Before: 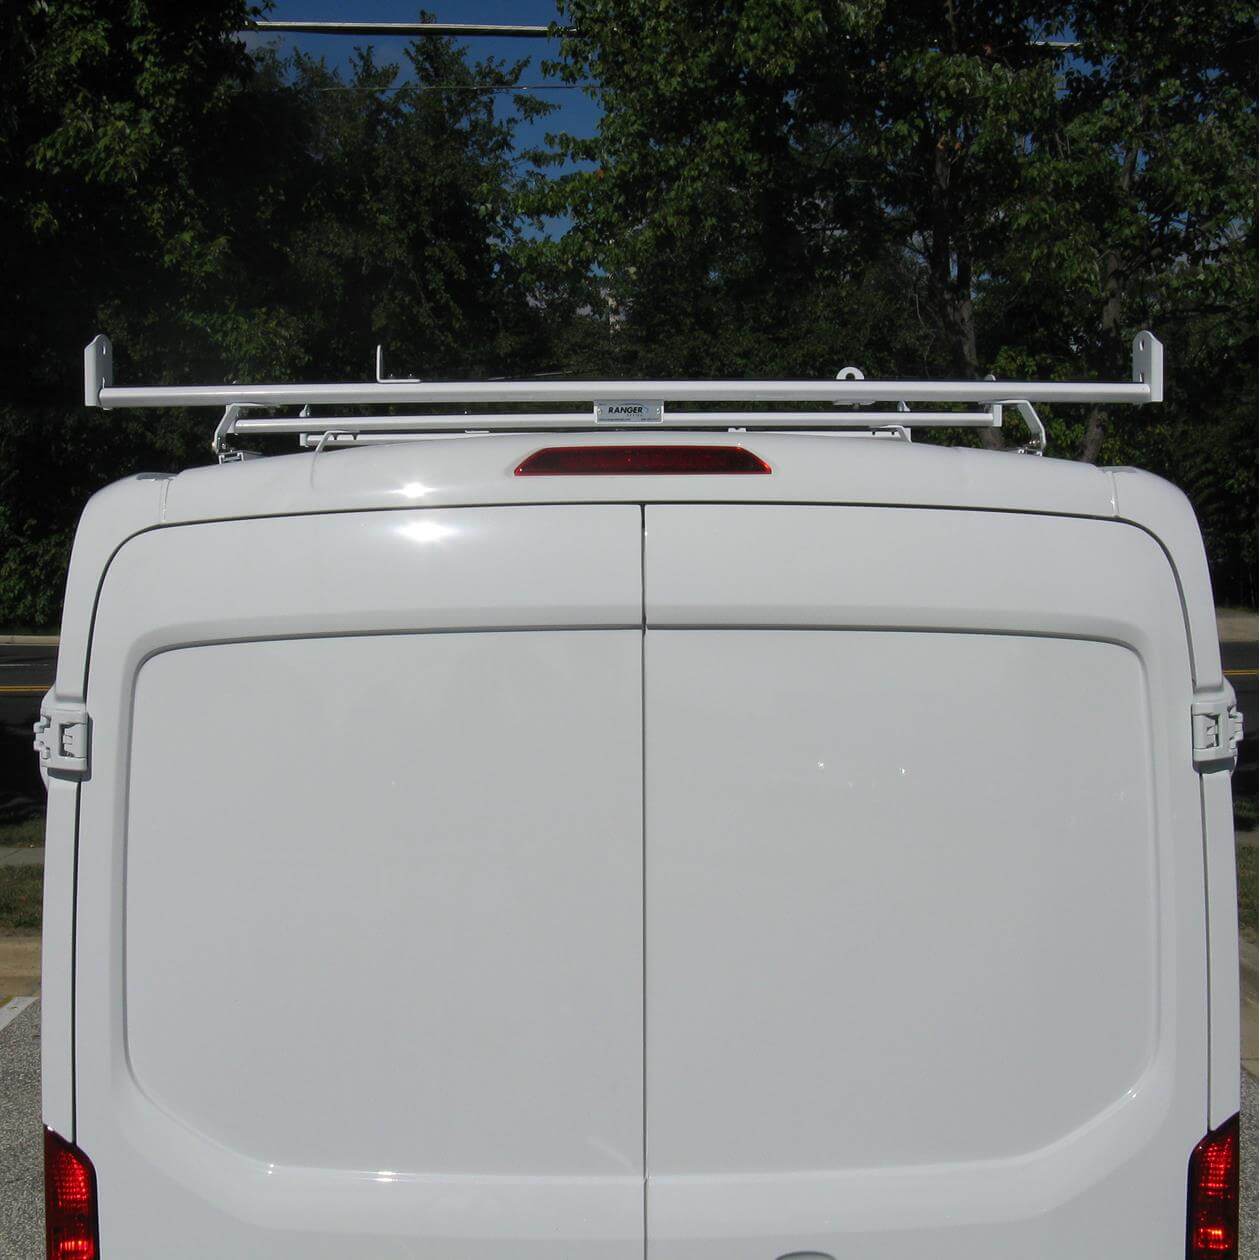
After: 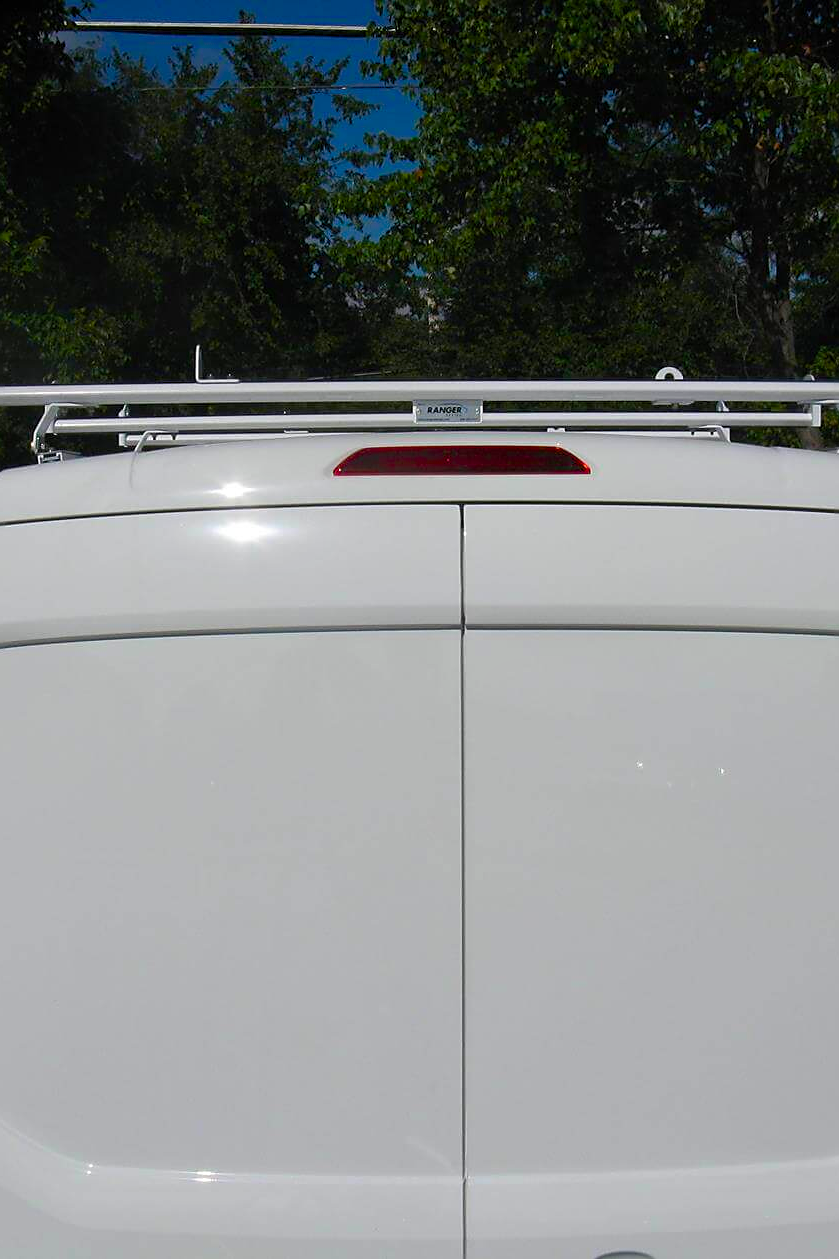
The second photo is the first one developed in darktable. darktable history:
color balance rgb: perceptual saturation grading › global saturation 35%, perceptual saturation grading › highlights -25%, perceptual saturation grading › shadows 50%
sharpen: radius 1.864, amount 0.398, threshold 1.271
tone equalizer: on, module defaults
crop and rotate: left 14.436%, right 18.898%
